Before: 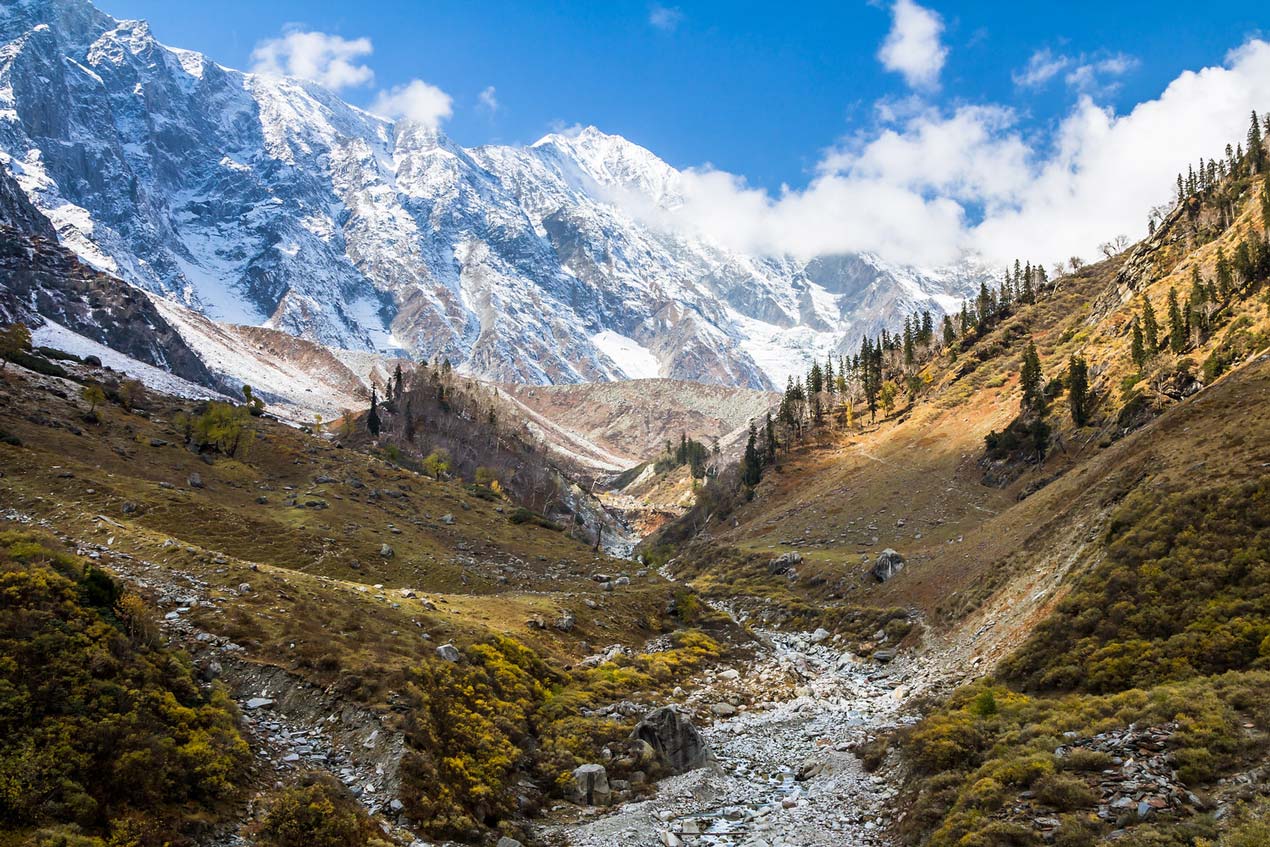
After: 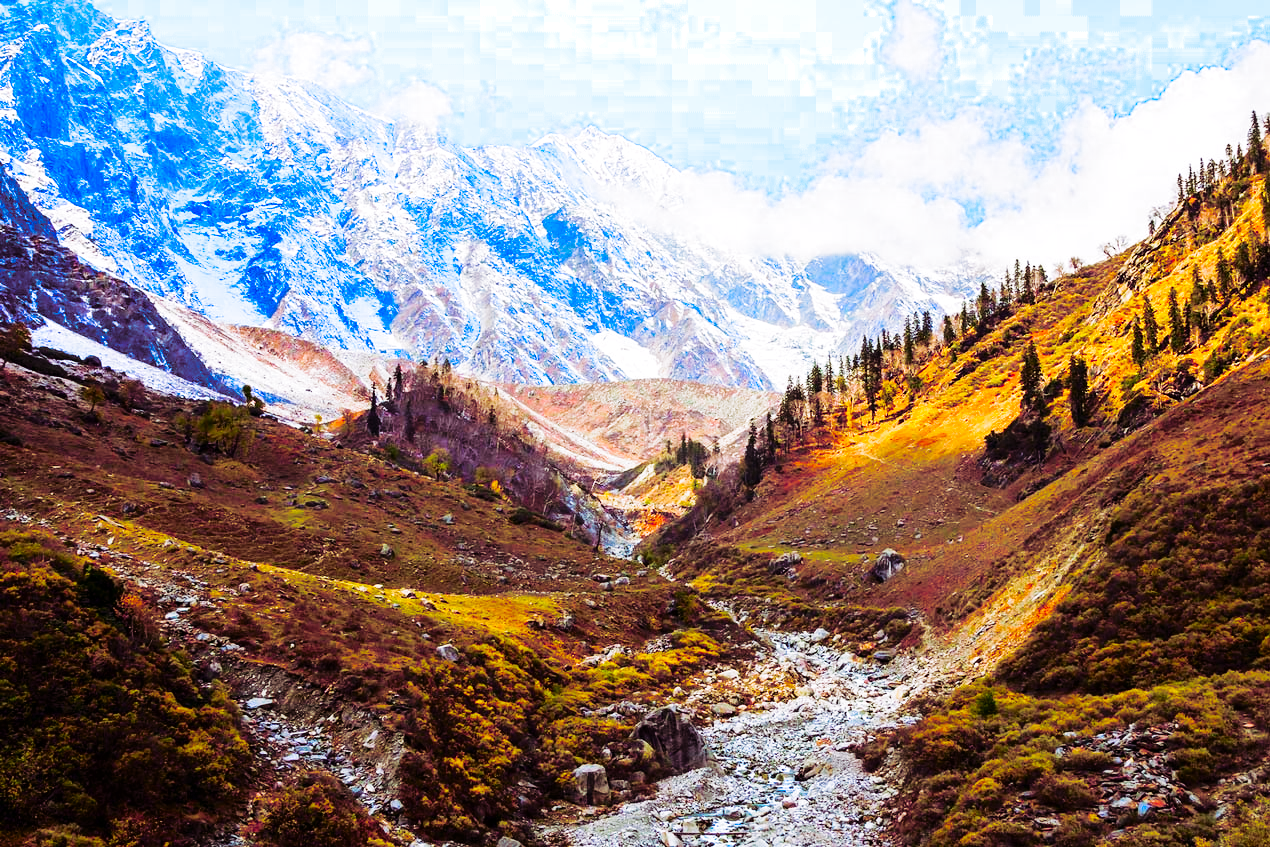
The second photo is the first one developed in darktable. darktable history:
base curve: curves: ch0 [(0, 0) (0.036, 0.025) (0.121, 0.166) (0.206, 0.329) (0.605, 0.79) (1, 1)], preserve colors none
color correction: highlights a* 1.59, highlights b* -1.7, saturation 2.48
split-toning: shadows › hue 316.8°, shadows › saturation 0.47, highlights › hue 201.6°, highlights › saturation 0, balance -41.97, compress 28.01%
